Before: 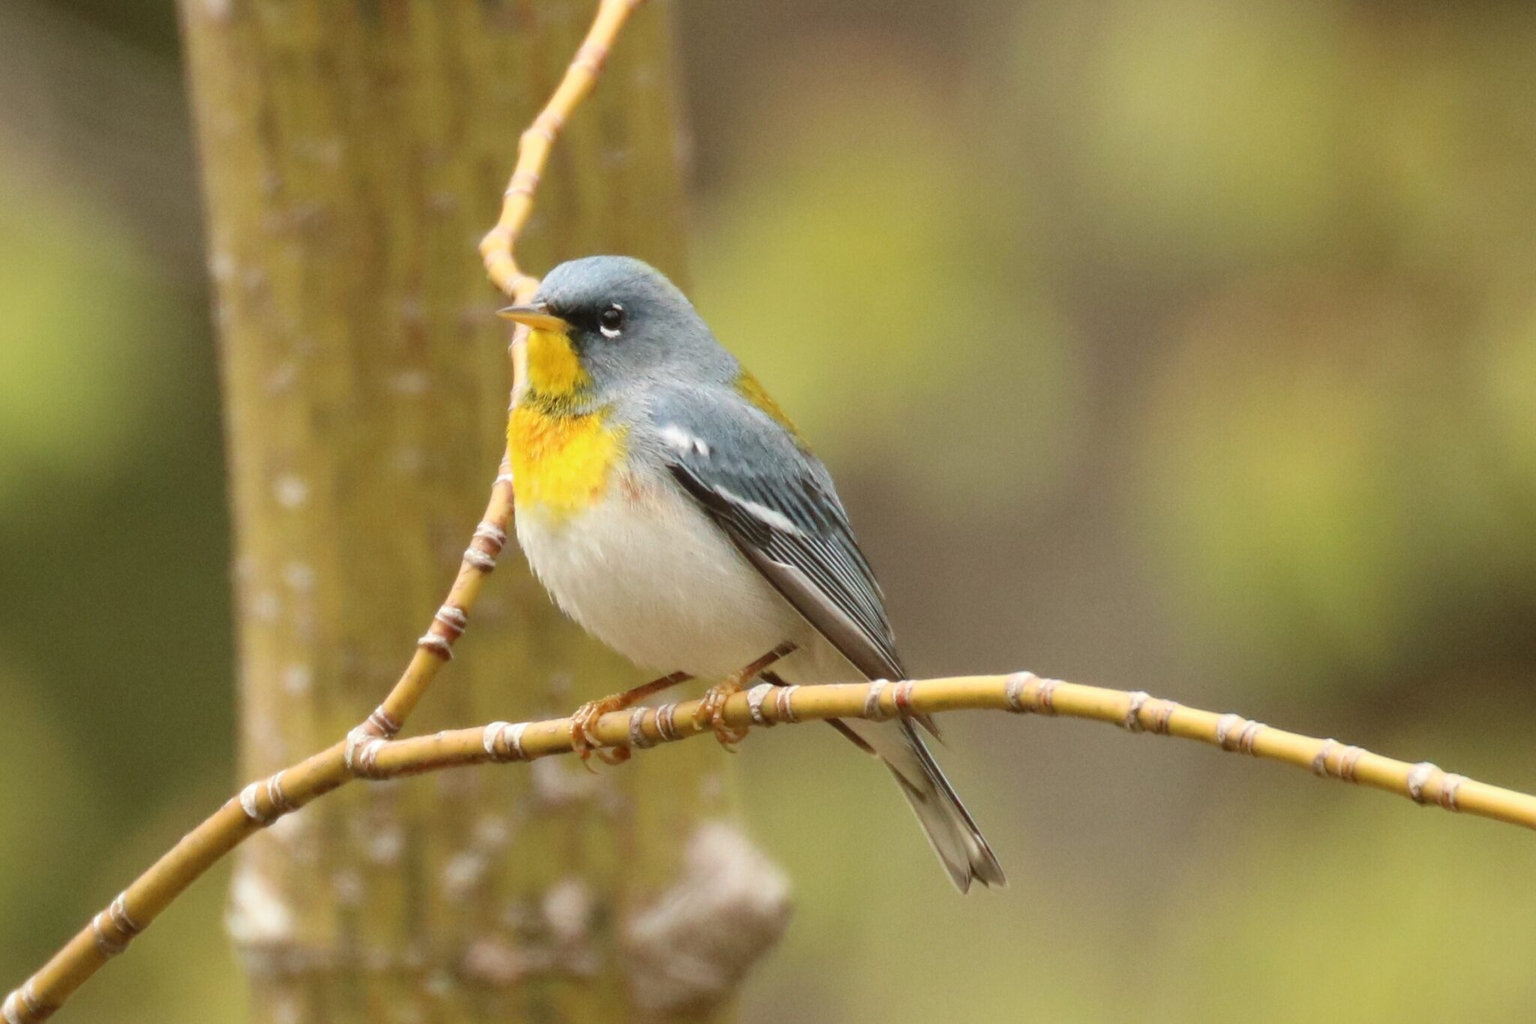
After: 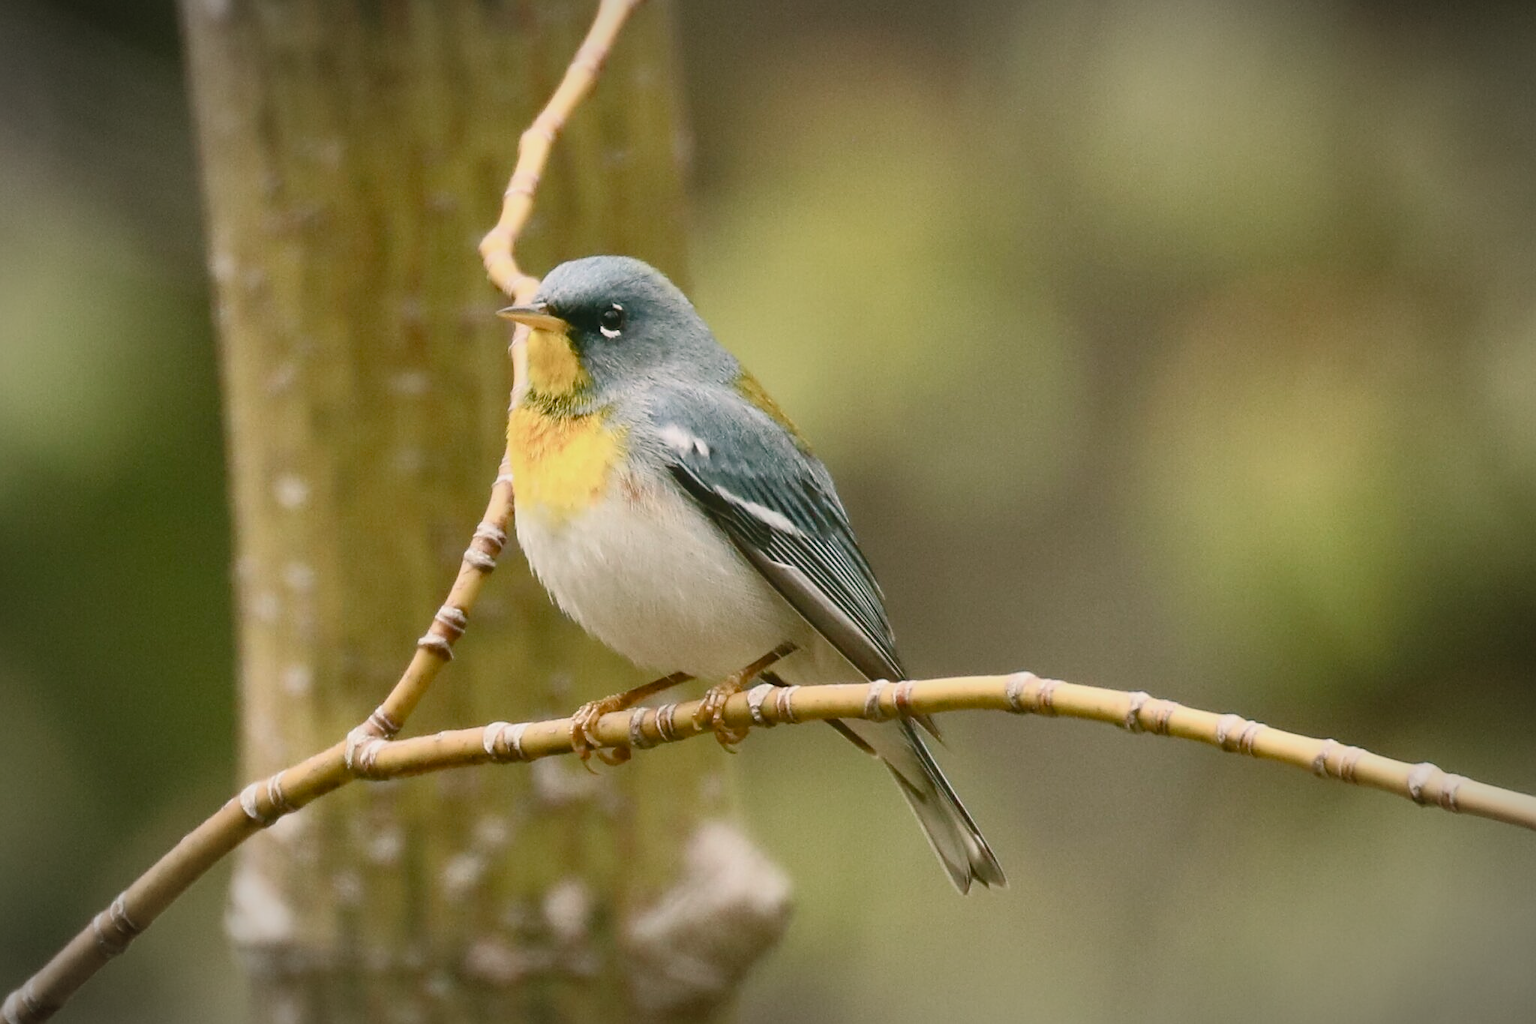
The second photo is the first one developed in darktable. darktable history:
tone curve: curves: ch0 [(0, 0.045) (0.155, 0.169) (0.46, 0.466) (0.751, 0.788) (1, 0.961)]; ch1 [(0, 0) (0.43, 0.408) (0.472, 0.469) (0.505, 0.503) (0.553, 0.555) (0.592, 0.581) (1, 1)]; ch2 [(0, 0) (0.505, 0.495) (0.579, 0.569) (1, 1)], color space Lab, independent channels, preserve colors none
vignetting: automatic ratio true
color correction: highlights a* 4.02, highlights b* 4.98, shadows a* -7.55, shadows b* 4.98
color balance rgb: shadows lift › luminance -10%, shadows lift › chroma 1%, shadows lift › hue 113°, power › luminance -15%, highlights gain › chroma 0.2%, highlights gain › hue 333°, global offset › luminance 0.5%, perceptual saturation grading › global saturation 20%, perceptual saturation grading › highlights -50%, perceptual saturation grading › shadows 25%, contrast -10%
sharpen: on, module defaults
